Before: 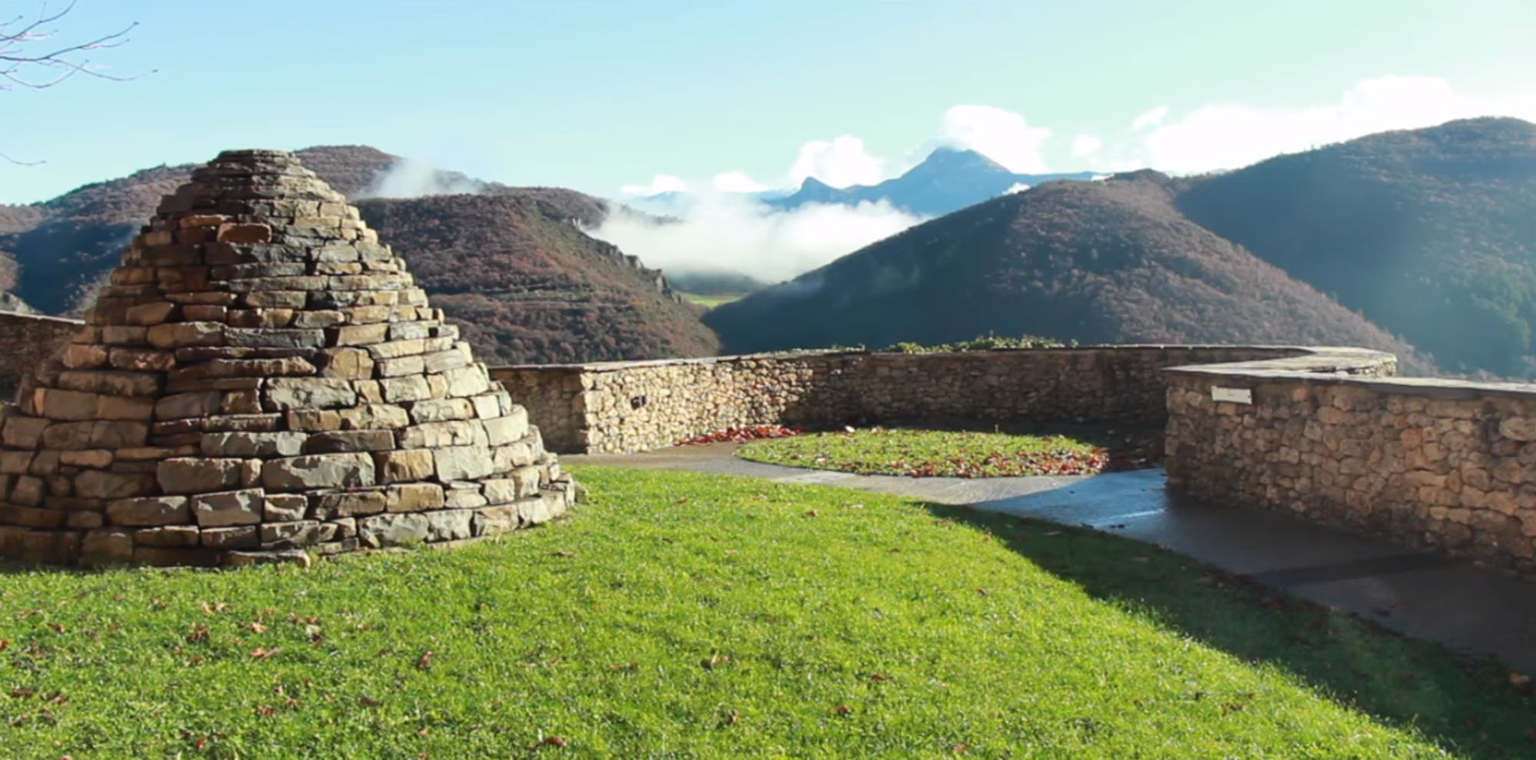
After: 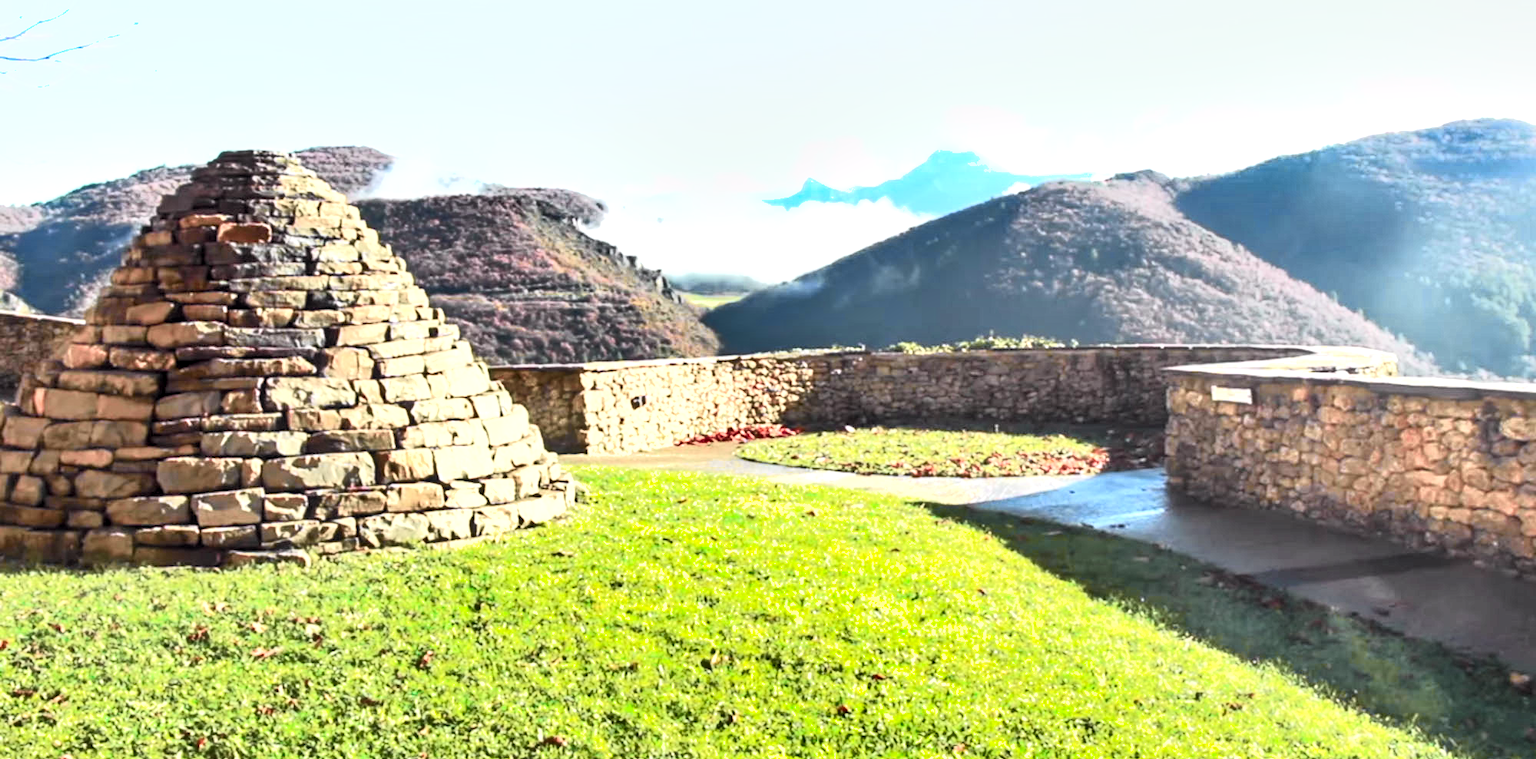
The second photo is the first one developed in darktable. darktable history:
tone curve: curves: ch0 [(0, 0) (0.105, 0.08) (0.195, 0.18) (0.283, 0.288) (0.384, 0.419) (0.485, 0.531) (0.638, 0.69) (0.795, 0.879) (1, 0.977)]; ch1 [(0, 0) (0.161, 0.092) (0.35, 0.33) (0.379, 0.401) (0.456, 0.469) (0.498, 0.503) (0.531, 0.537) (0.596, 0.621) (0.635, 0.655) (1, 1)]; ch2 [(0, 0) (0.371, 0.362) (0.437, 0.437) (0.483, 0.484) (0.53, 0.515) (0.56, 0.58) (0.622, 0.606) (1, 1)], color space Lab, independent channels, preserve colors none
exposure: black level correction 0, exposure 1.1 EV, compensate exposure bias true, compensate highlight preservation false
rgb levels: levels [[0.01, 0.419, 0.839], [0, 0.5, 1], [0, 0.5, 1]]
local contrast: on, module defaults
shadows and highlights: shadows 5, soften with gaussian
